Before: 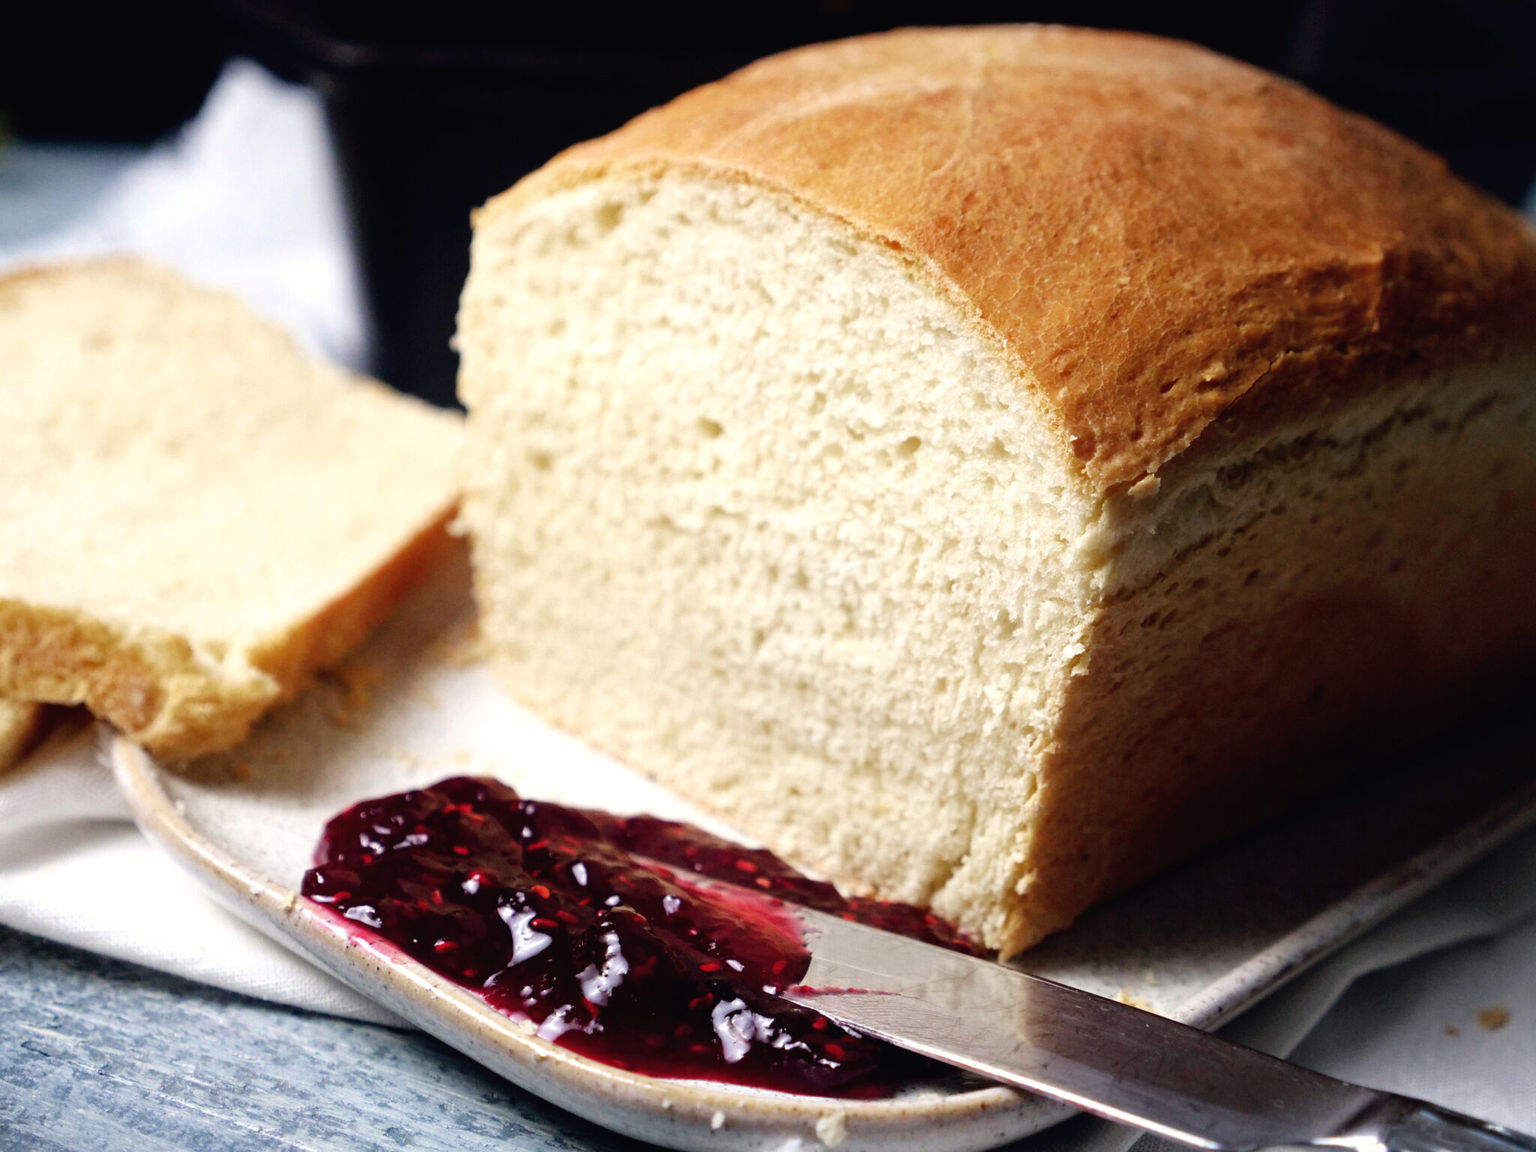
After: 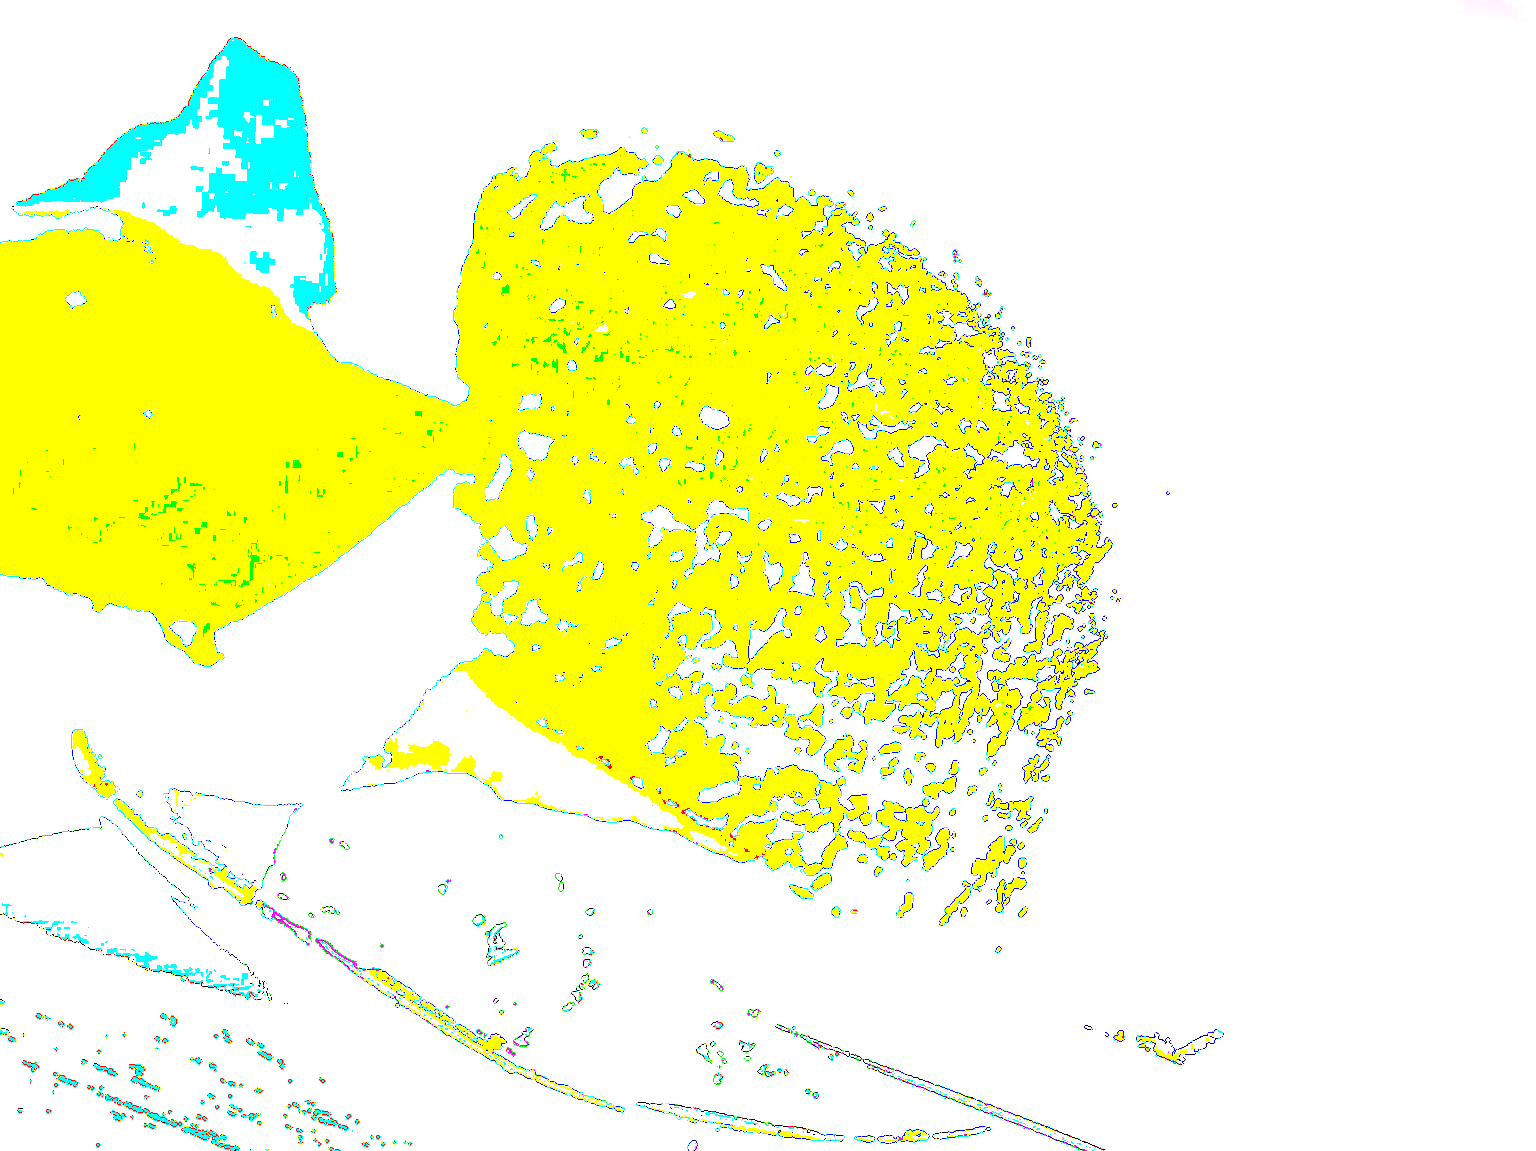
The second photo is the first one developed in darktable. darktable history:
exposure: exposure 1.137 EV, compensate highlight preservation false
crop and rotate: angle -2.38°
local contrast: on, module defaults
color balance rgb: perceptual saturation grading › global saturation 25%, perceptual brilliance grading › global brilliance 35%, perceptual brilliance grading › highlights 50%, perceptual brilliance grading › mid-tones 60%, perceptual brilliance grading › shadows 35%, global vibrance 20%
haze removal: strength 0.29, distance 0.25, compatibility mode true, adaptive false
color correction: highlights a* 9.03, highlights b* 8.71, shadows a* 40, shadows b* 40, saturation 0.8
contrast brightness saturation: contrast 0.14, brightness 0.21
